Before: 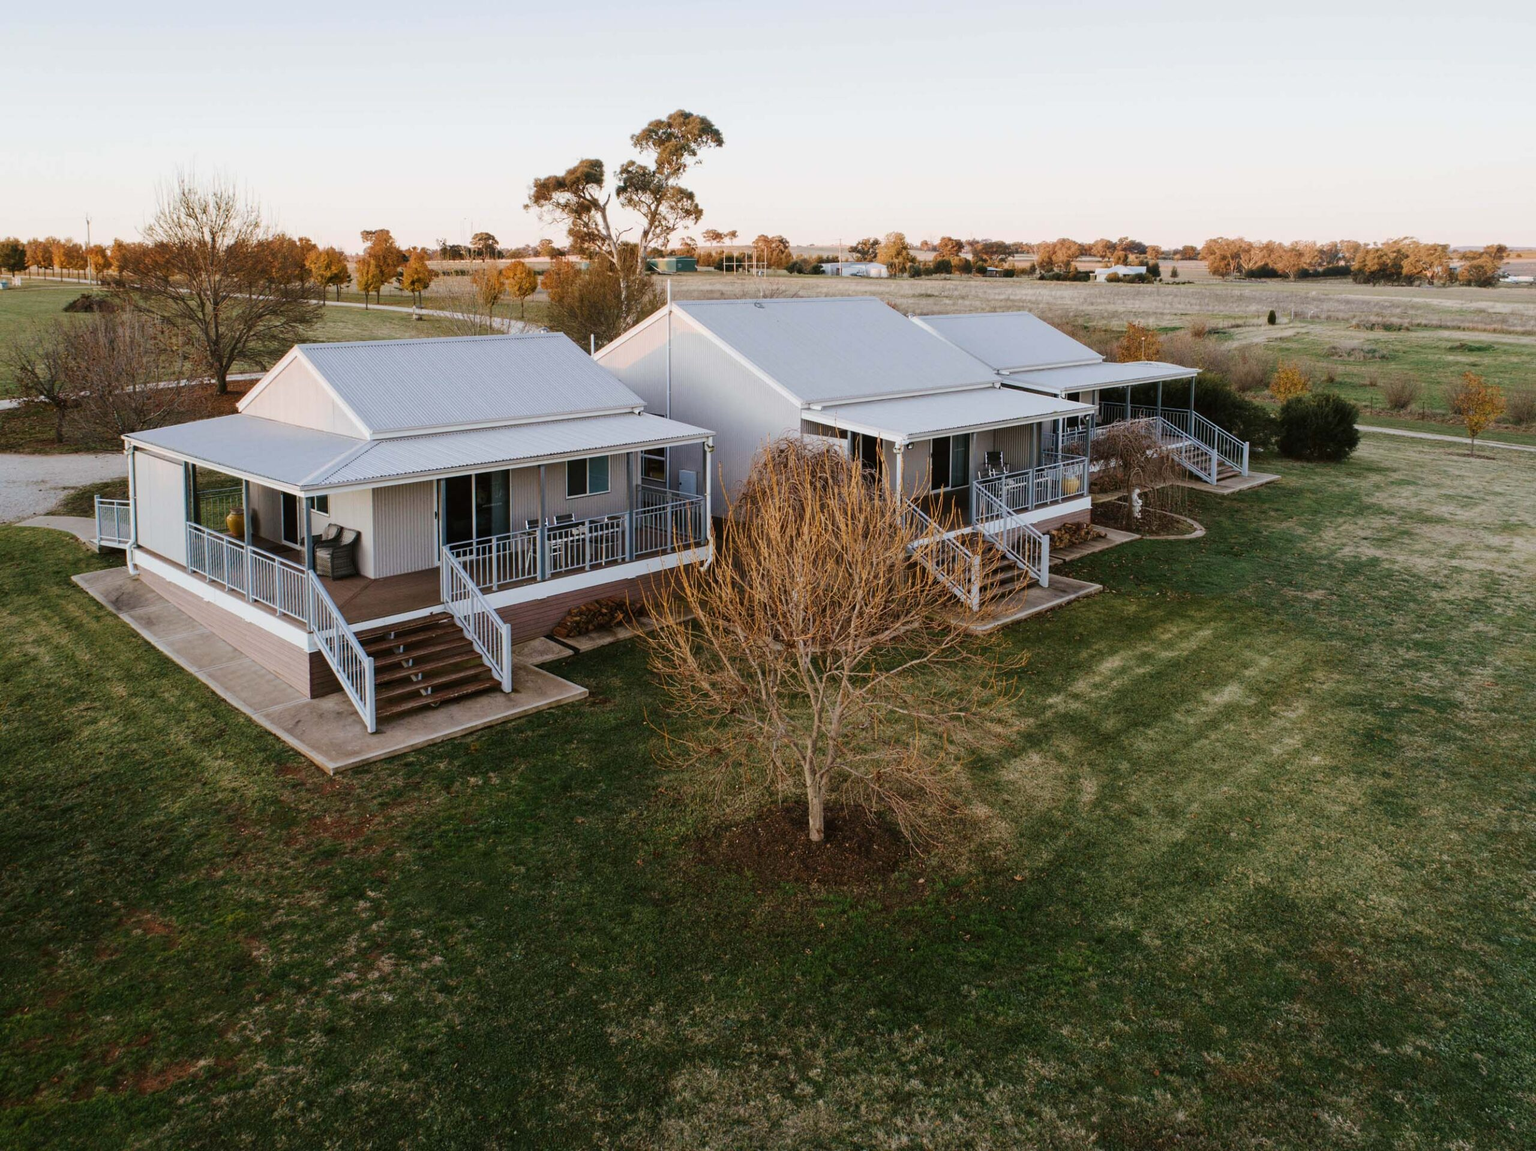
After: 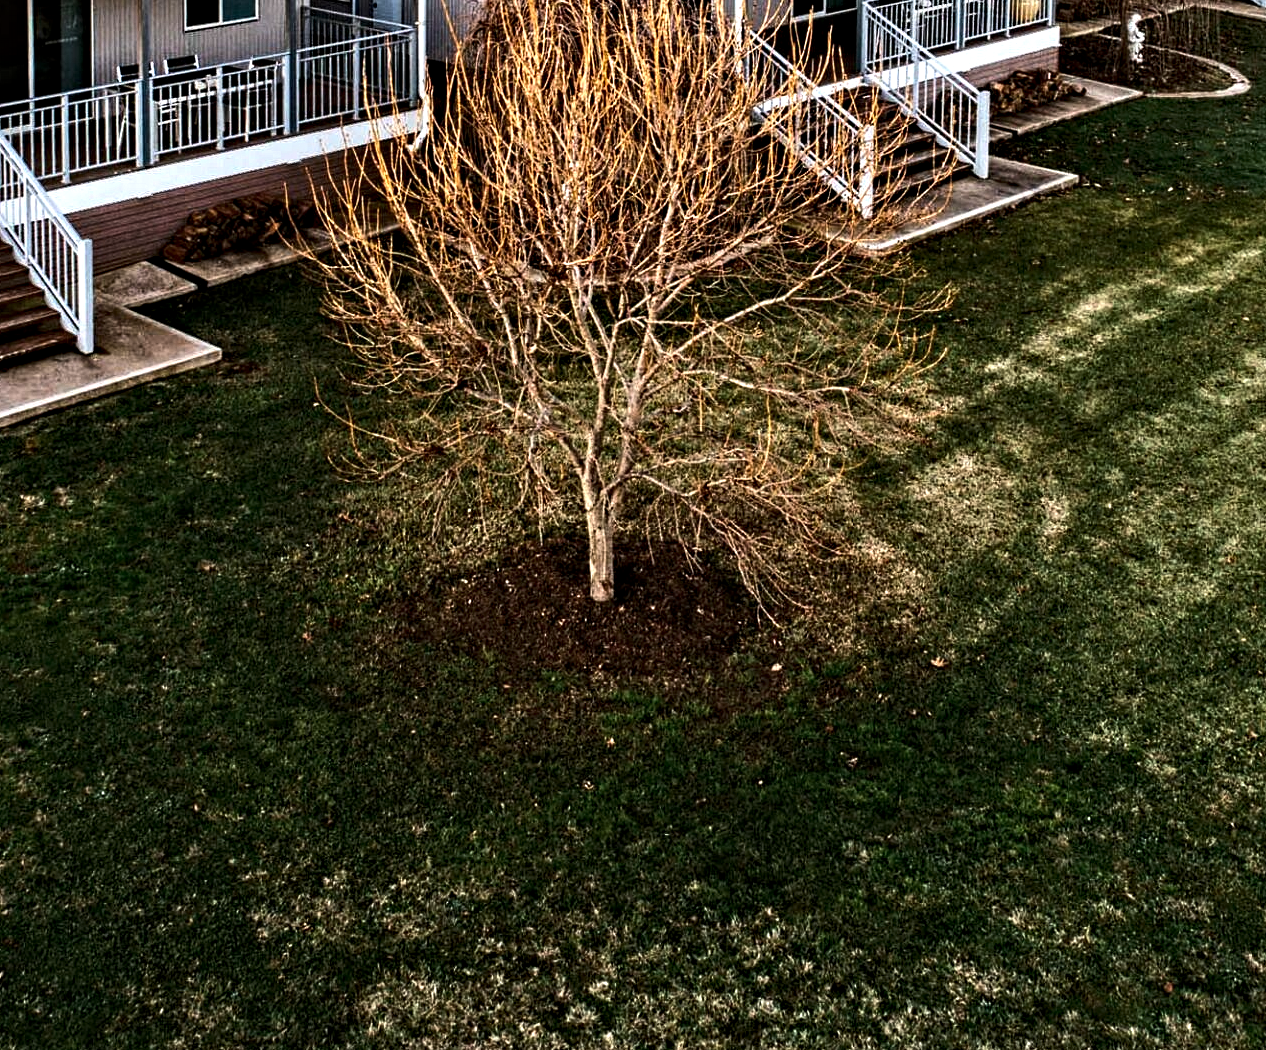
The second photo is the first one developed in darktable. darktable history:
tone equalizer: -8 EV -1.08 EV, -7 EV -1.01 EV, -6 EV -0.867 EV, -5 EV -0.578 EV, -3 EV 0.578 EV, -2 EV 0.867 EV, -1 EV 1.01 EV, +0 EV 1.08 EV, edges refinement/feathering 500, mask exposure compensation -1.57 EV, preserve details no
exposure: compensate highlight preservation false
contrast equalizer: octaves 7, y [[0.5, 0.542, 0.583, 0.625, 0.667, 0.708], [0.5 ×6], [0.5 ×6], [0 ×6], [0 ×6]]
crop: left 29.672%, top 41.786%, right 20.851%, bottom 3.487%
